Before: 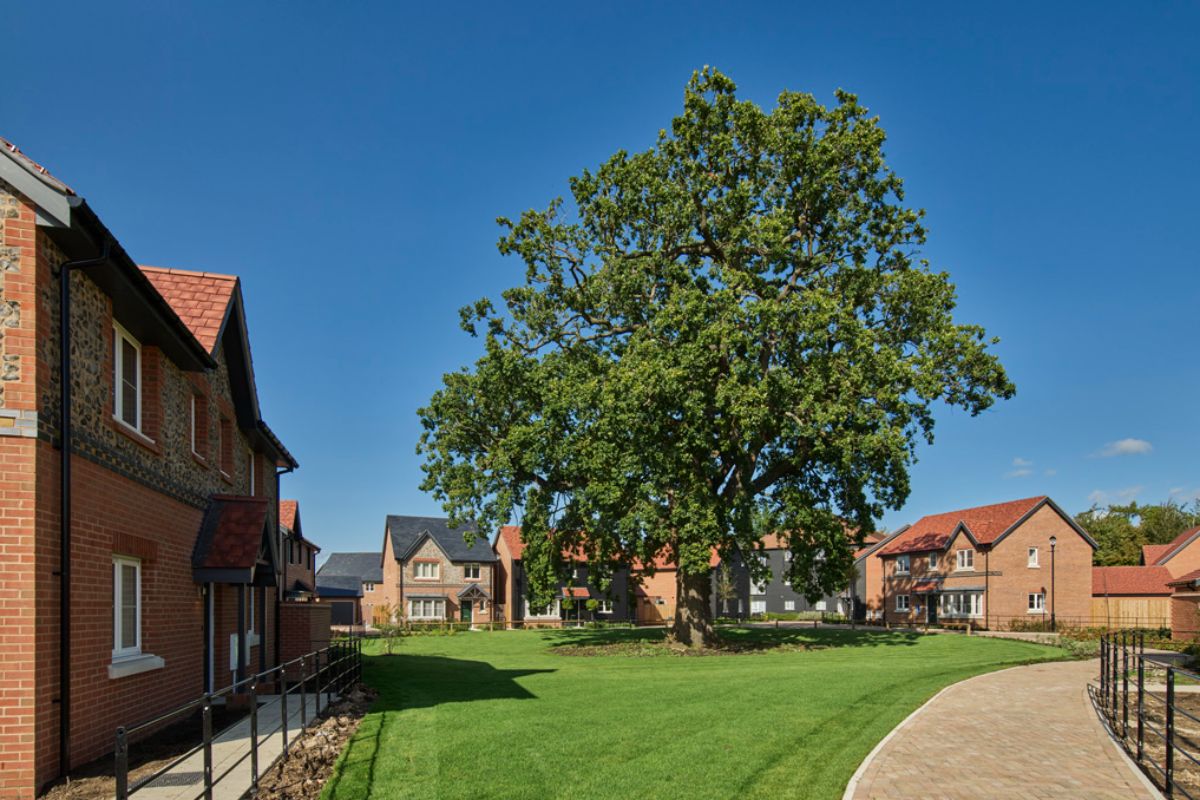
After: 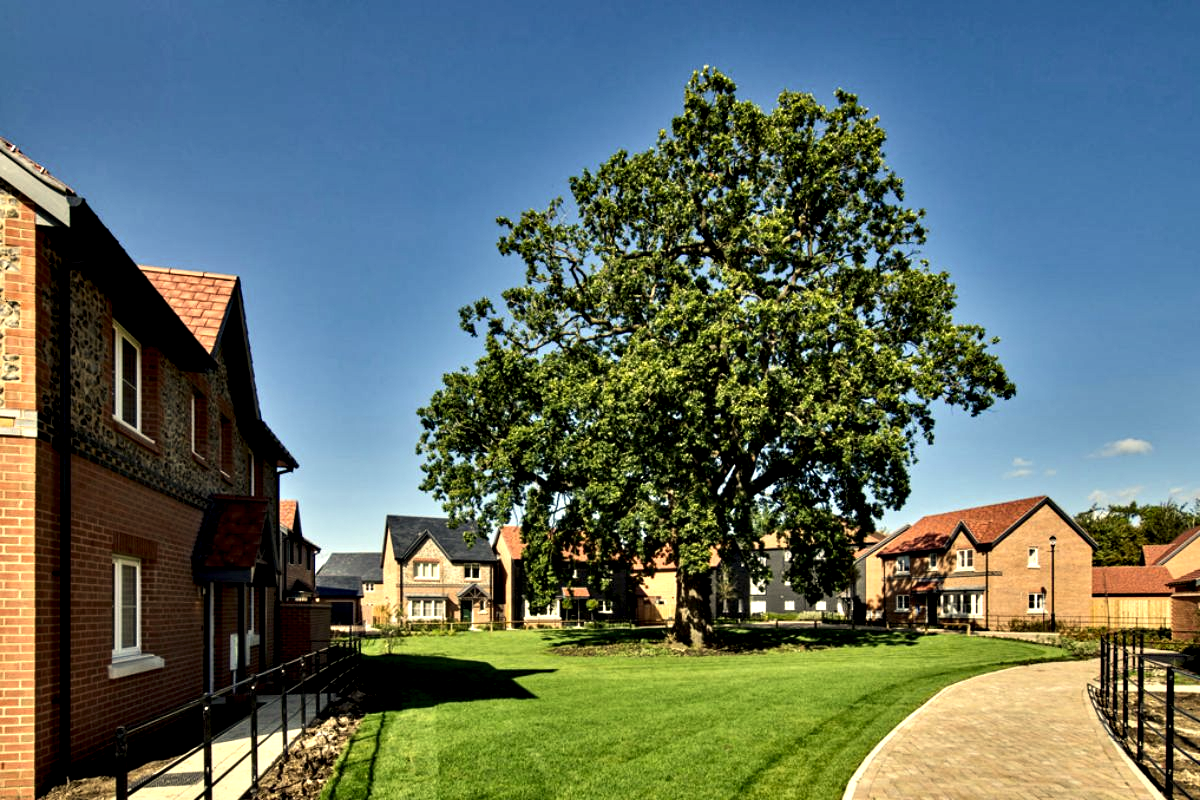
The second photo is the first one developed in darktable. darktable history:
color correction: highlights a* 1.44, highlights b* 17.29
tone equalizer: -8 EV -0.422 EV, -7 EV -0.385 EV, -6 EV -0.323 EV, -5 EV -0.252 EV, -3 EV 0.187 EV, -2 EV 0.321 EV, -1 EV 0.363 EV, +0 EV 0.423 EV, edges refinement/feathering 500, mask exposure compensation -1.57 EV, preserve details no
contrast equalizer: octaves 7, y [[0.609, 0.611, 0.615, 0.613, 0.607, 0.603], [0.504, 0.498, 0.496, 0.499, 0.506, 0.516], [0 ×6], [0 ×6], [0 ×6]]
